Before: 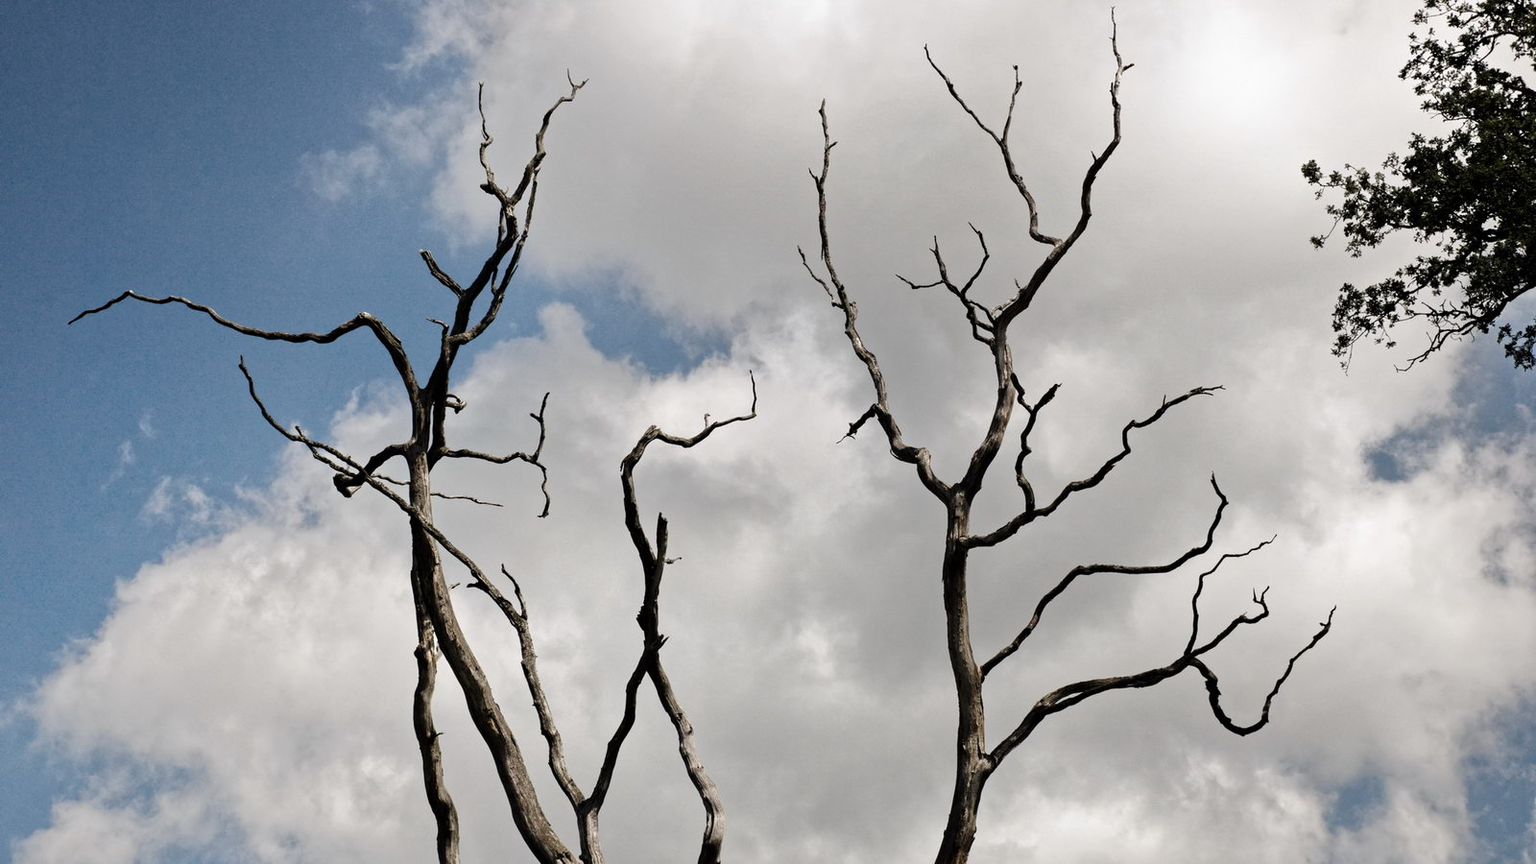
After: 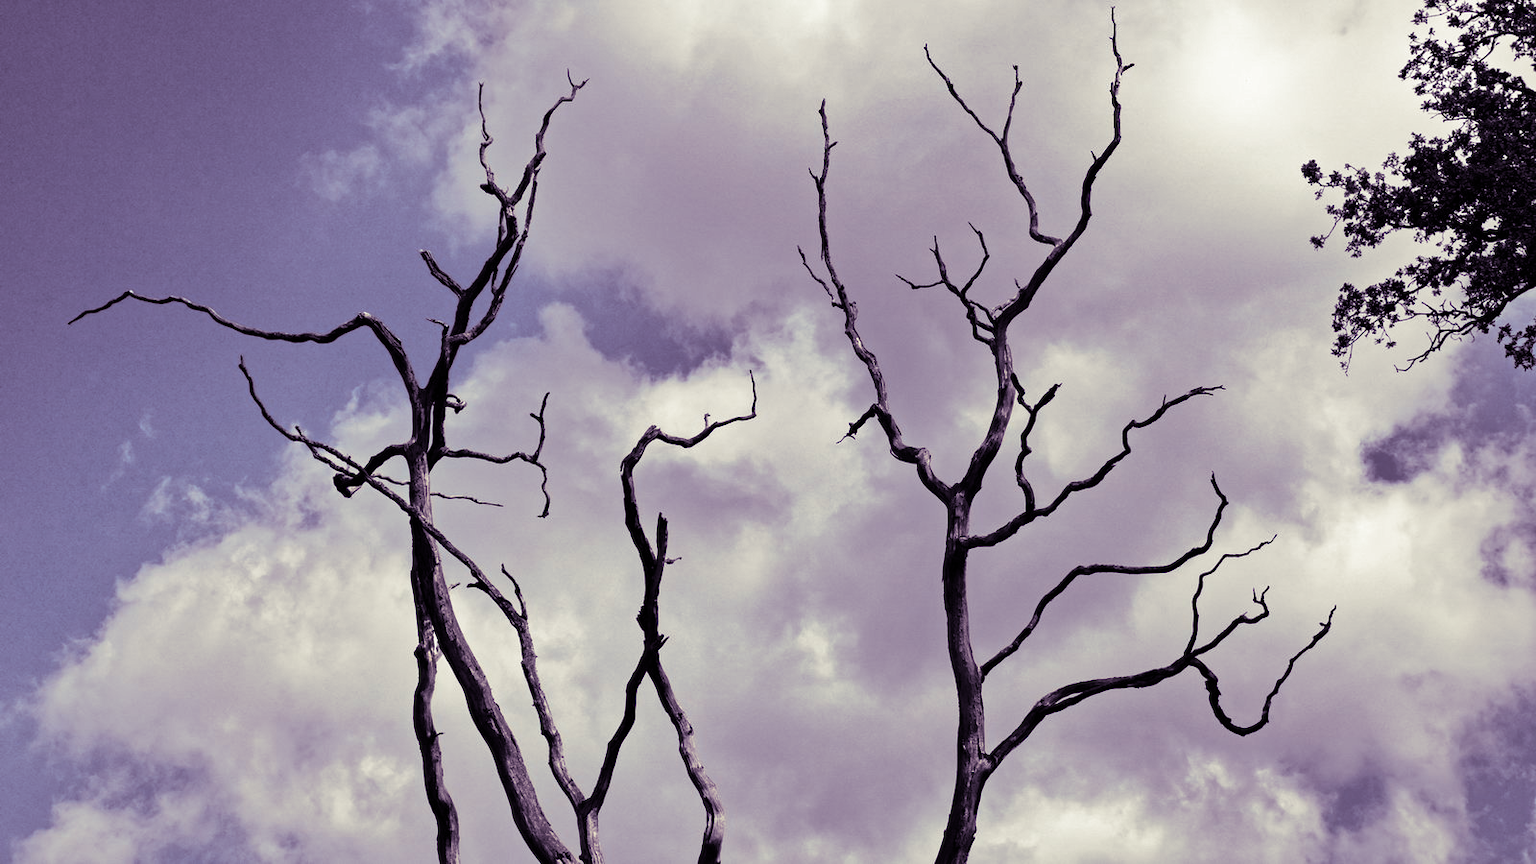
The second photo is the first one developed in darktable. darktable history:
shadows and highlights: low approximation 0.01, soften with gaussian
split-toning: shadows › hue 266.4°, shadows › saturation 0.4, highlights › hue 61.2°, highlights › saturation 0.3, compress 0%
